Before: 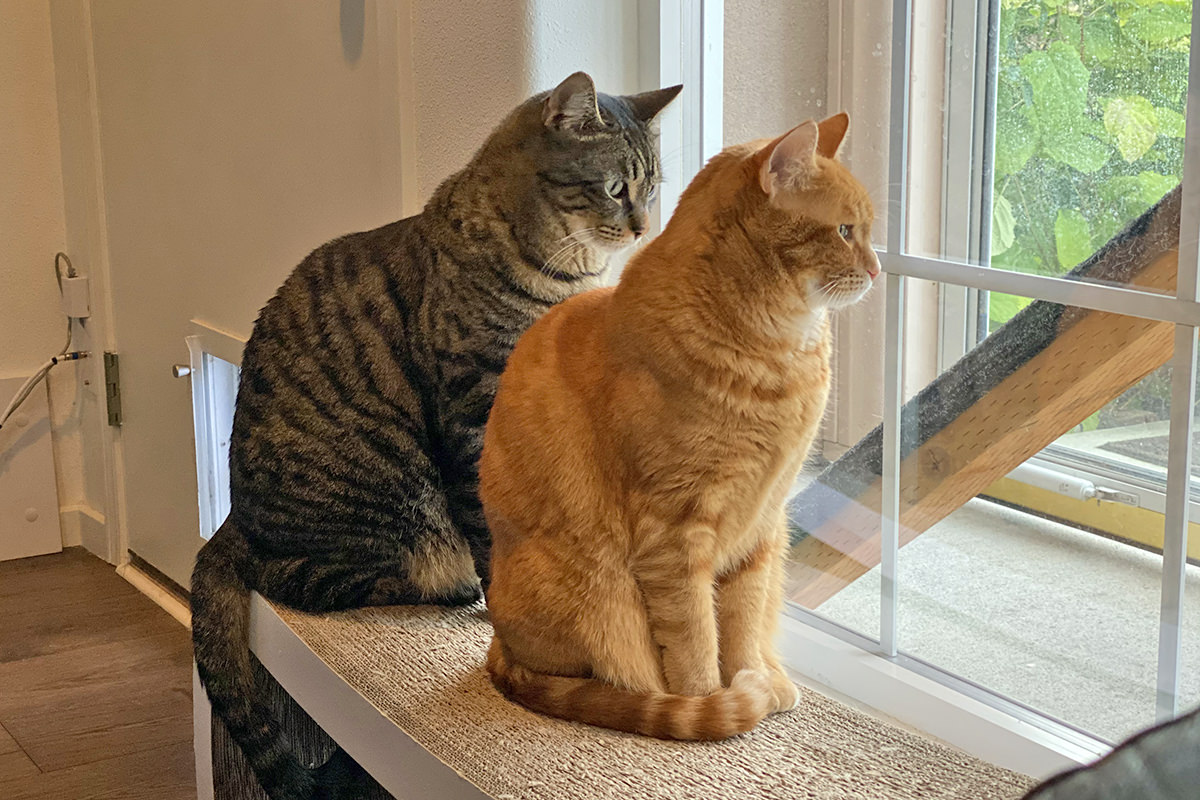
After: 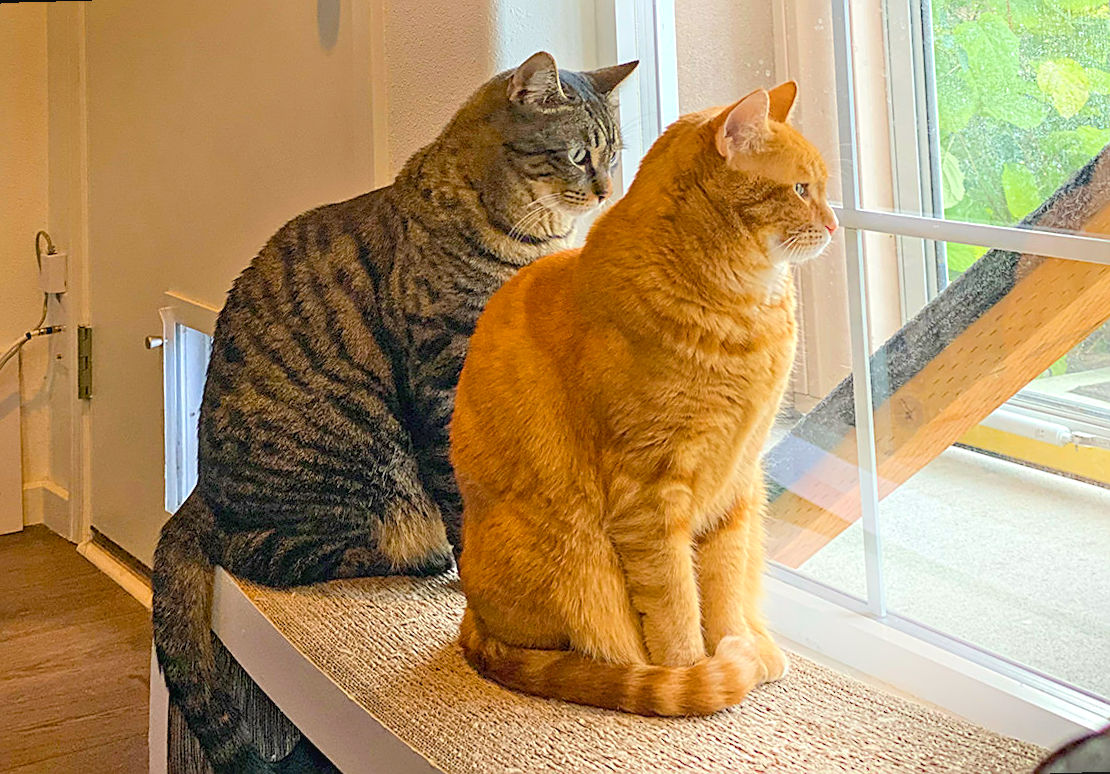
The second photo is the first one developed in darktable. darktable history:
rotate and perspective: rotation -1.68°, lens shift (vertical) -0.146, crop left 0.049, crop right 0.912, crop top 0.032, crop bottom 0.96
exposure: black level correction 0, exposure 0.5 EV, compensate exposure bias true, compensate highlight preservation false
color balance rgb: perceptual saturation grading › global saturation 20%, global vibrance 20%
color balance: contrast -15%
local contrast: detail 110%
haze removal: compatibility mode true, adaptive false
shadows and highlights: highlights 70.7, soften with gaussian
sharpen: on, module defaults
